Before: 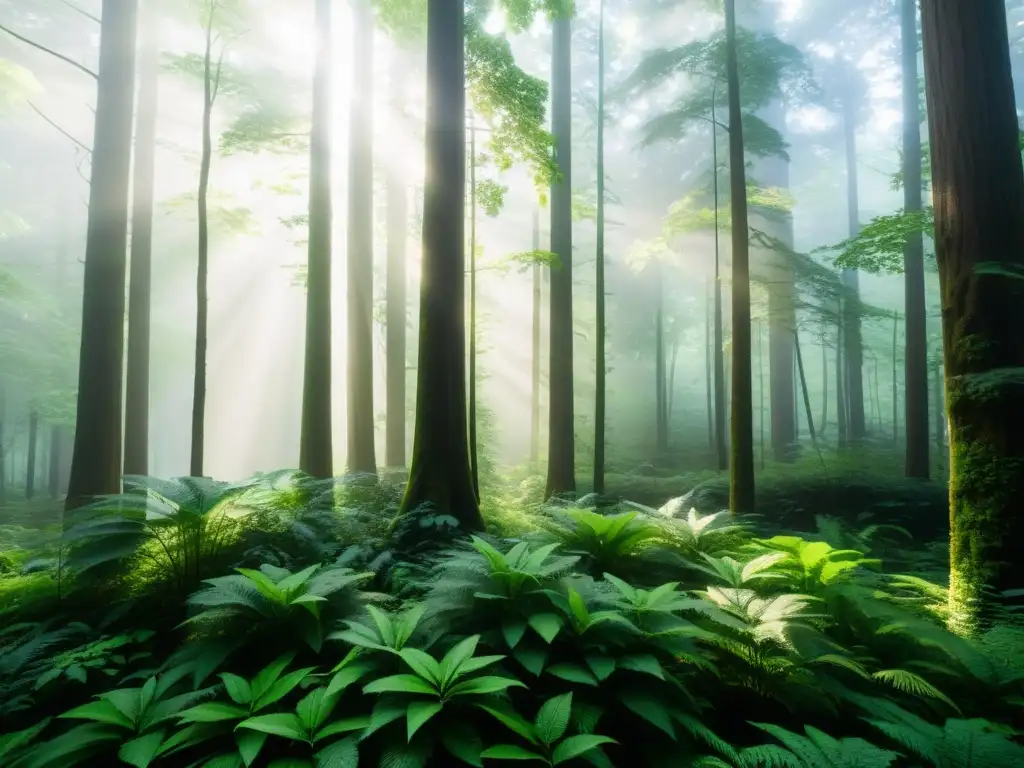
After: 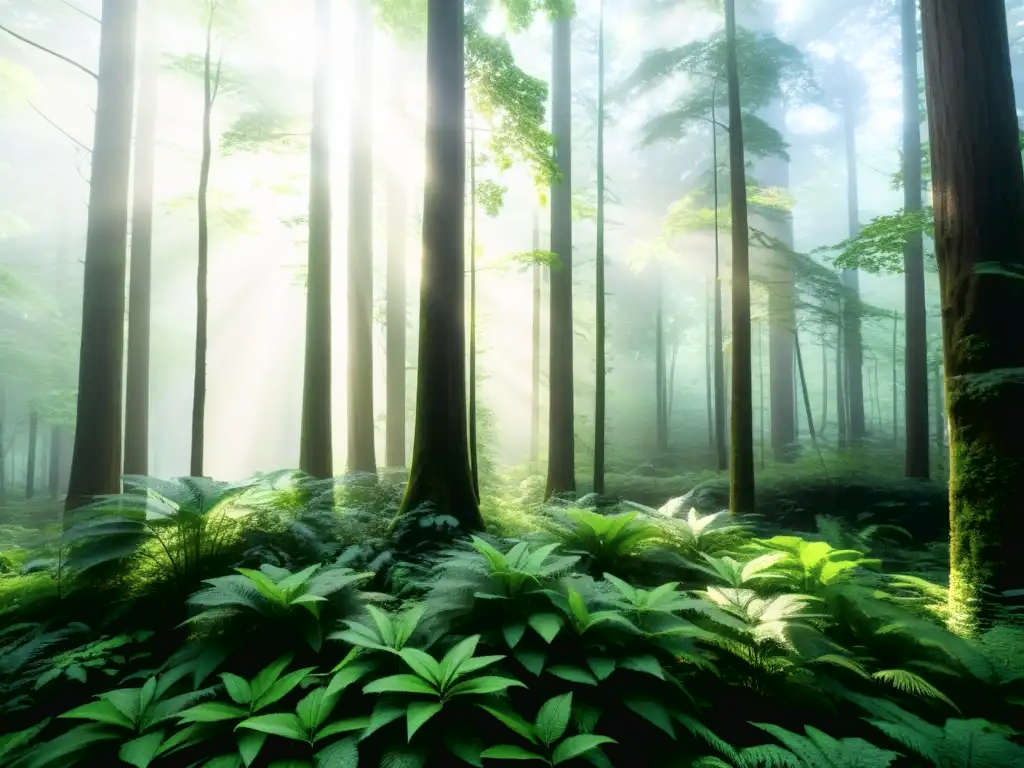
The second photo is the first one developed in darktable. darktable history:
tone curve: curves: ch0 [(0, 0) (0.003, 0.022) (0.011, 0.025) (0.025, 0.025) (0.044, 0.029) (0.069, 0.042) (0.1, 0.068) (0.136, 0.118) (0.177, 0.176) (0.224, 0.233) (0.277, 0.299) (0.335, 0.371) (0.399, 0.448) (0.468, 0.526) (0.543, 0.605) (0.623, 0.684) (0.709, 0.775) (0.801, 0.869) (0.898, 0.957) (1, 1)], color space Lab, independent channels, preserve colors none
